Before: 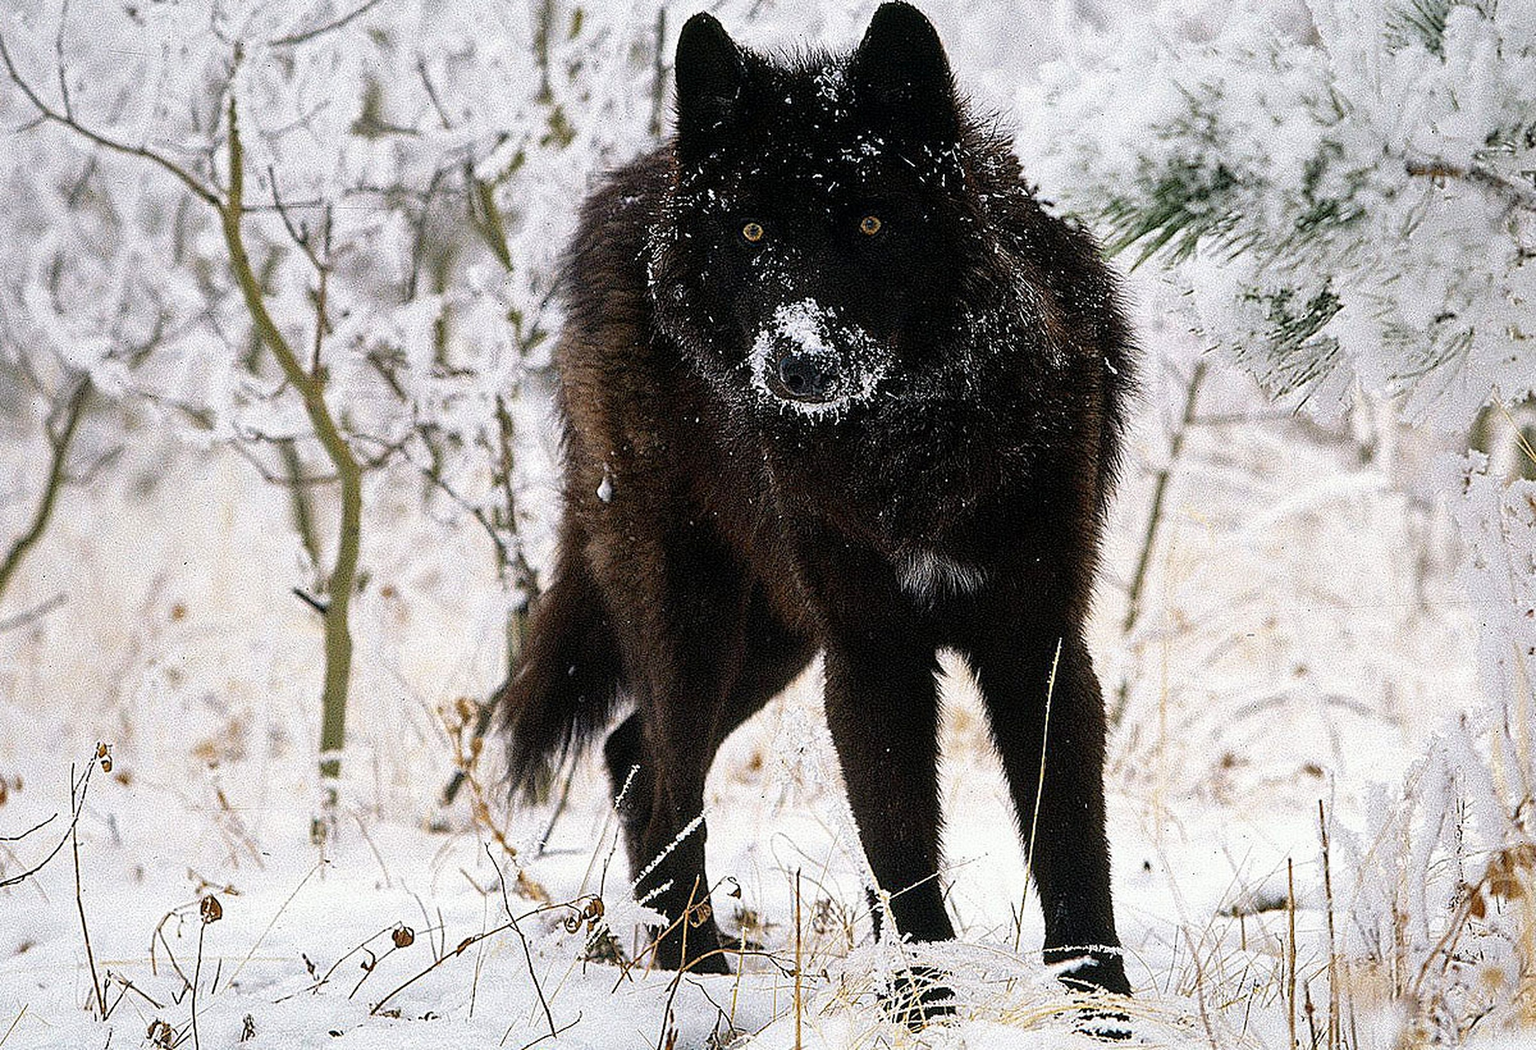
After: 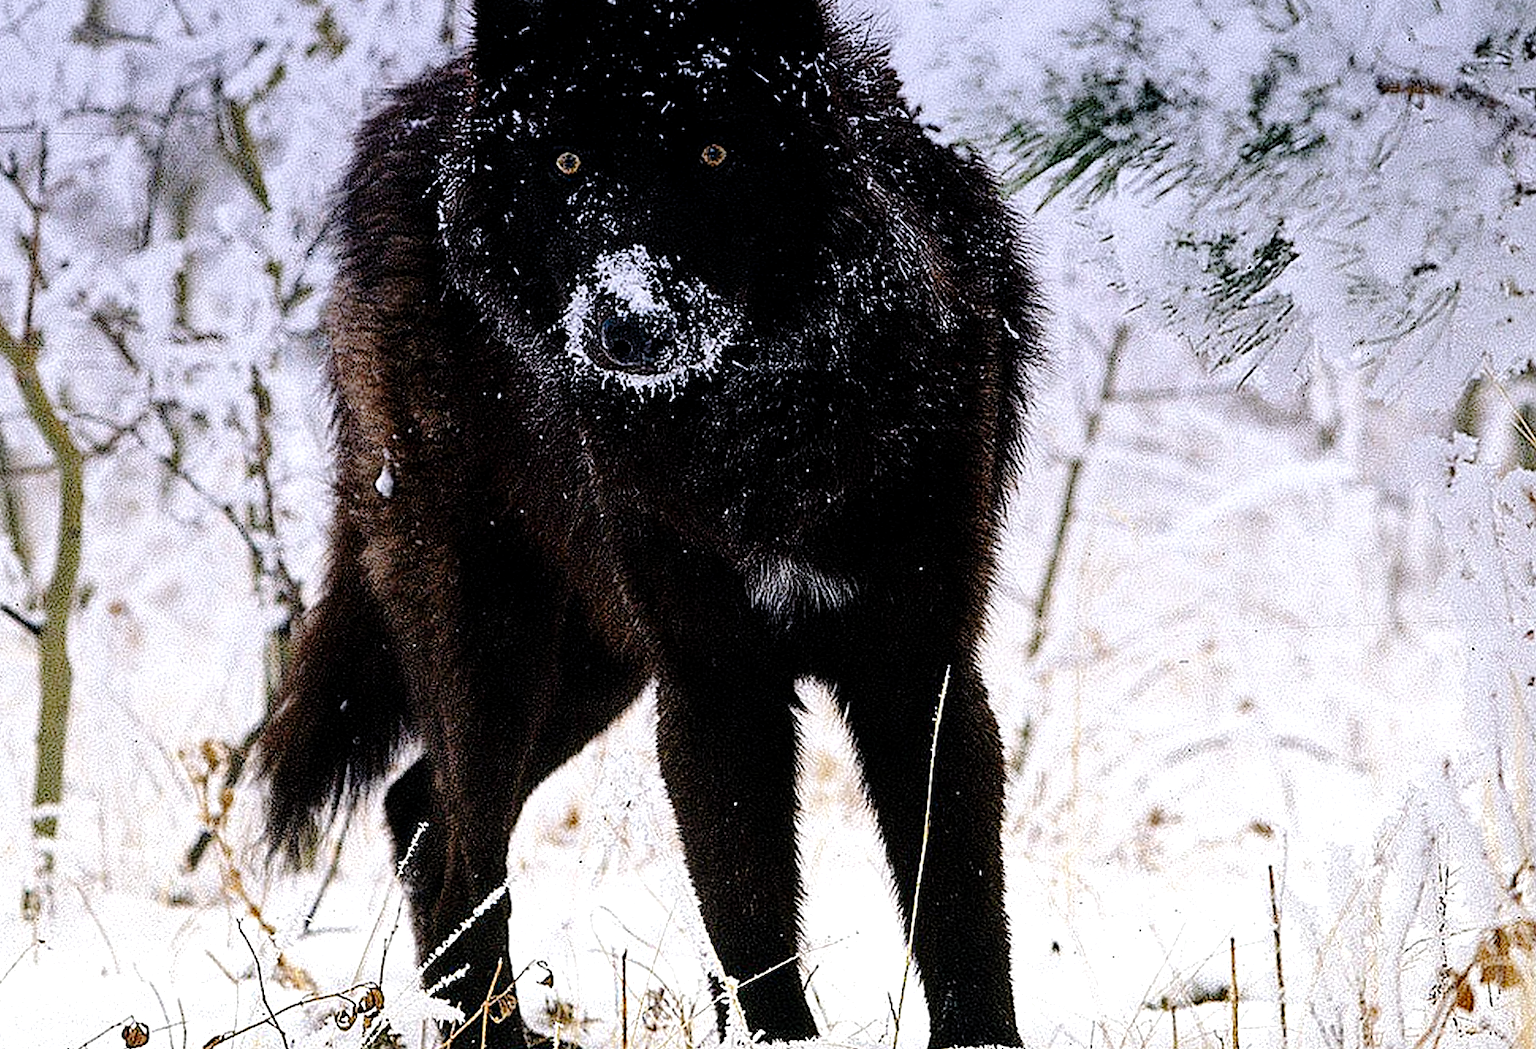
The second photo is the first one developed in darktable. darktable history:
tone curve: curves: ch0 [(0, 0) (0.003, 0.001) (0.011, 0.004) (0.025, 0.013) (0.044, 0.022) (0.069, 0.035) (0.1, 0.053) (0.136, 0.088) (0.177, 0.149) (0.224, 0.213) (0.277, 0.293) (0.335, 0.381) (0.399, 0.463) (0.468, 0.546) (0.543, 0.616) (0.623, 0.693) (0.709, 0.766) (0.801, 0.843) (0.898, 0.921) (1, 1)], preserve colors none
graduated density: hue 238.83°, saturation 50%
tone equalizer: -8 EV -0.417 EV, -7 EV -0.389 EV, -6 EV -0.333 EV, -5 EV -0.222 EV, -3 EV 0.222 EV, -2 EV 0.333 EV, -1 EV 0.389 EV, +0 EV 0.417 EV, edges refinement/feathering 500, mask exposure compensation -1.25 EV, preserve details no
crop: left 19.159%, top 9.58%, bottom 9.58%
local contrast: highlights 100%, shadows 100%, detail 120%, midtone range 0.2
